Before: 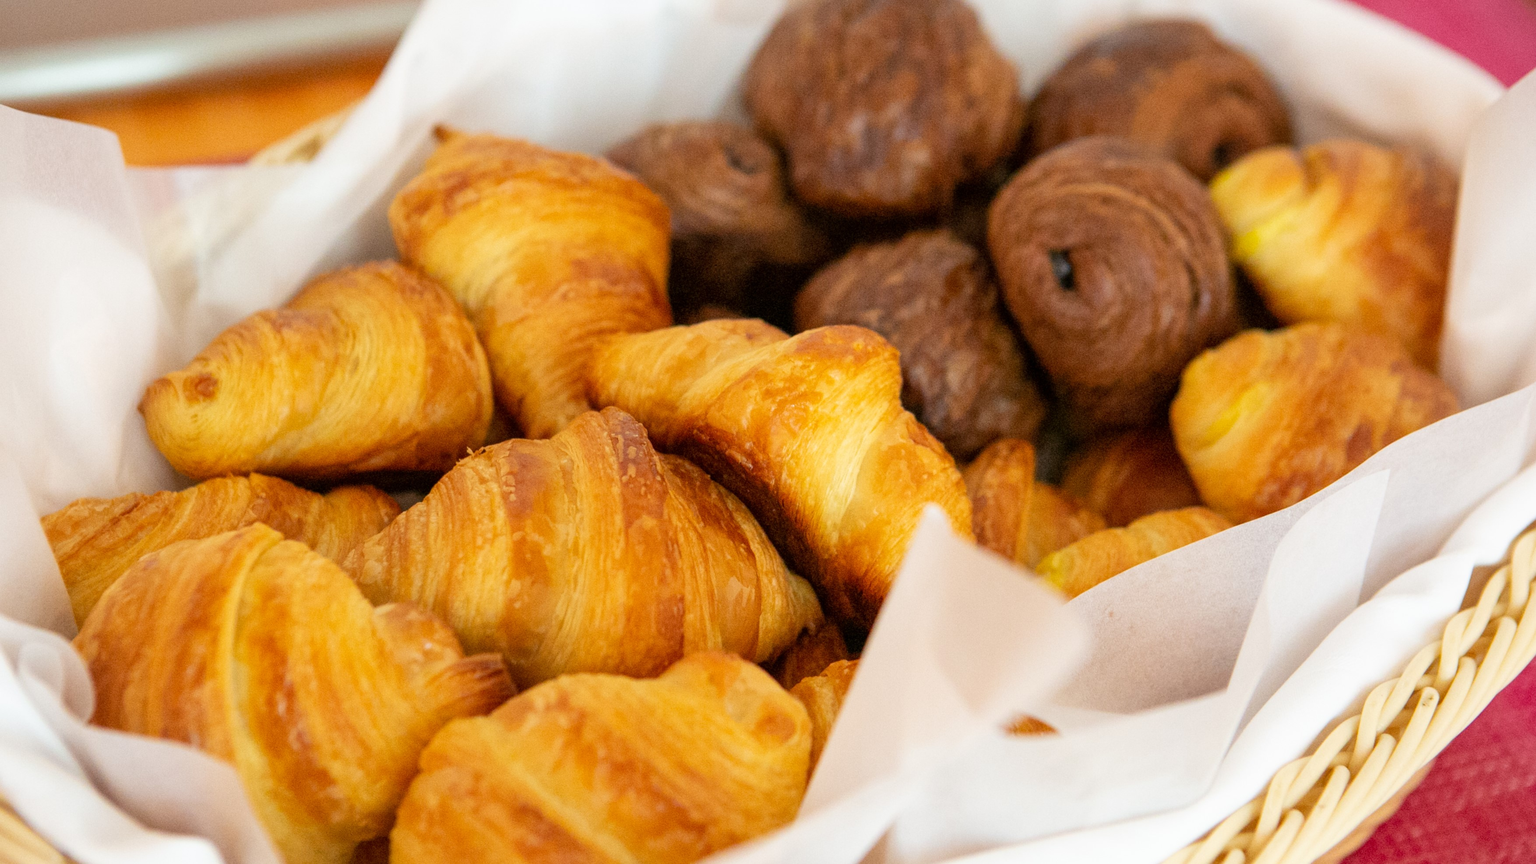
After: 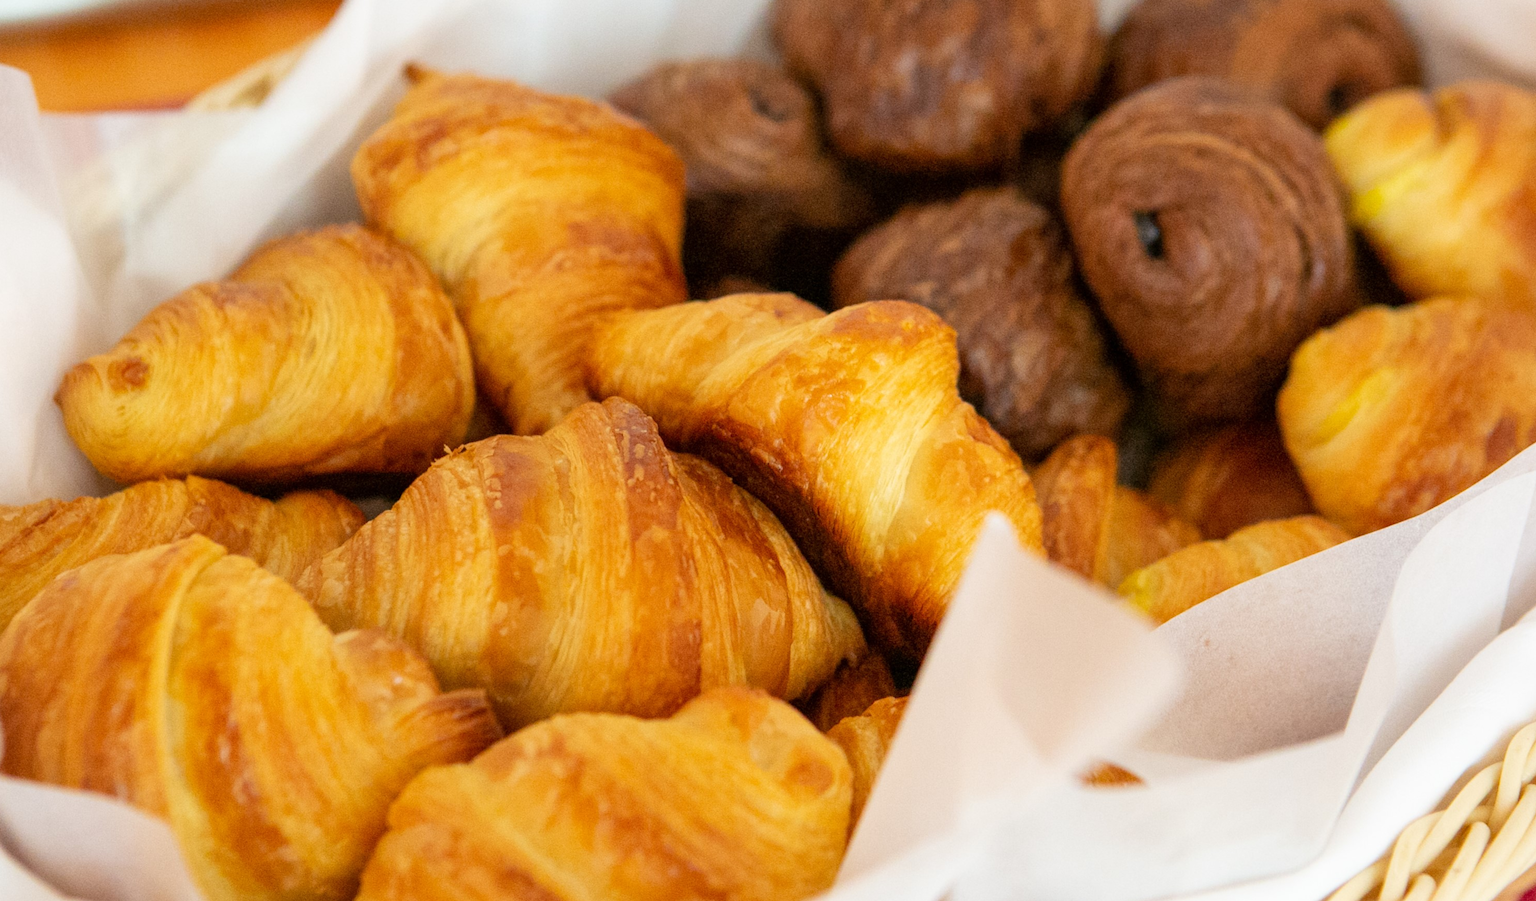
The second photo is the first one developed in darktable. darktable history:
crop: left 6.031%, top 8.355%, right 9.551%, bottom 3.578%
